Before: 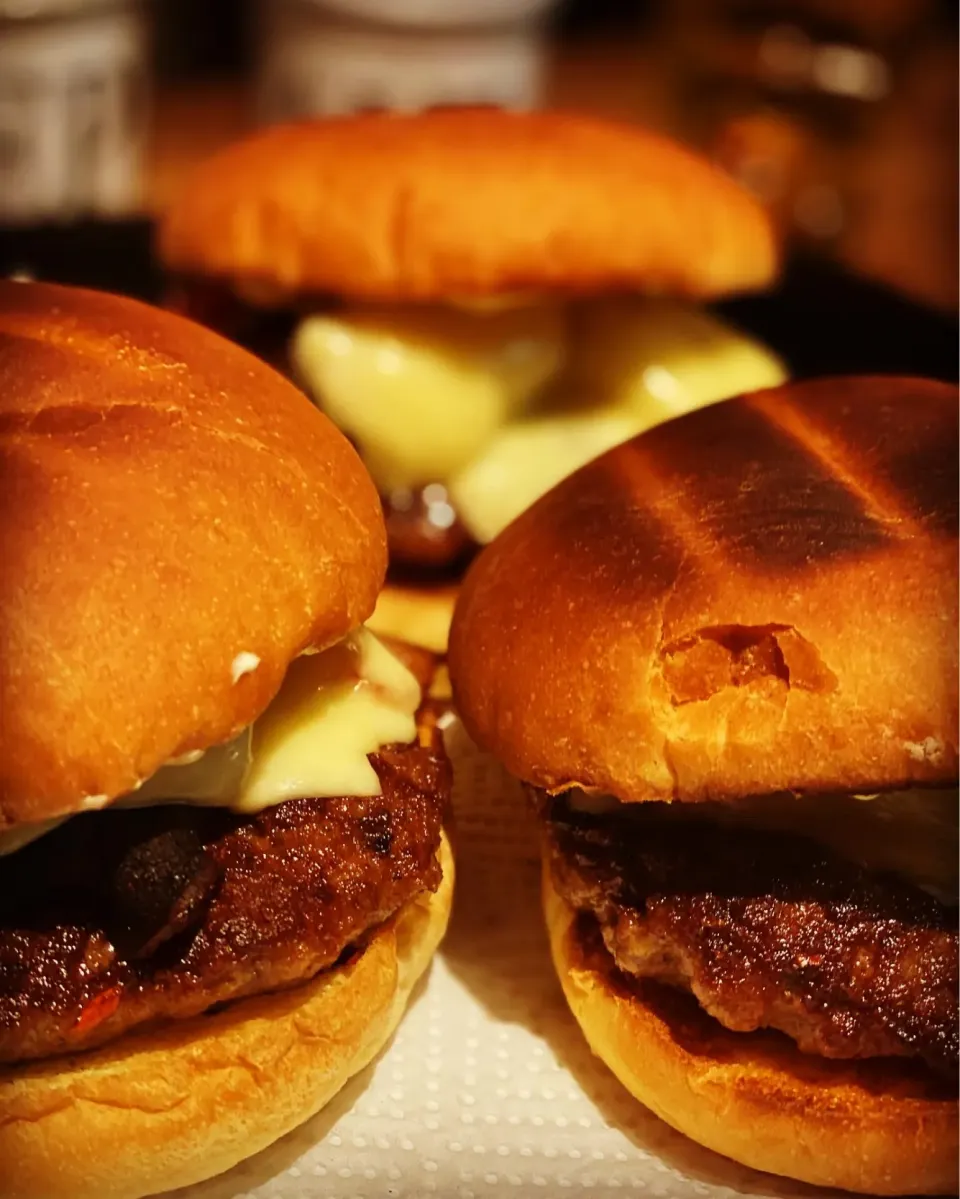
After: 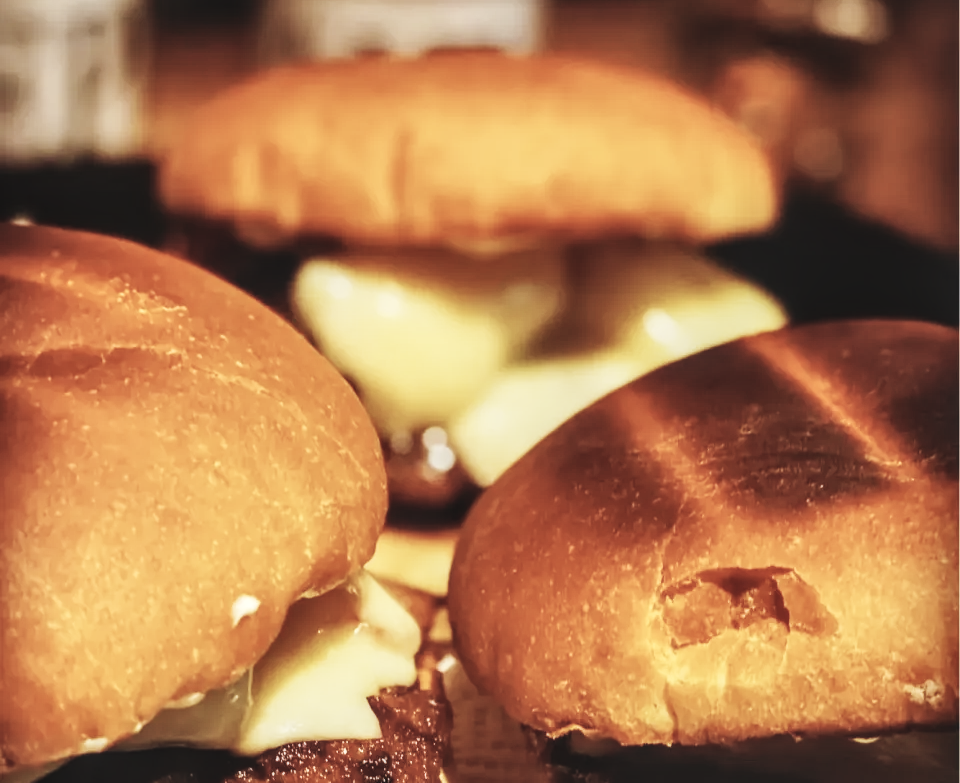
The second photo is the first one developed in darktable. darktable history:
crop and rotate: top 4.825%, bottom 29.839%
exposure: black level correction -0.015, exposure -0.531 EV, compensate highlight preservation false
local contrast: detail 130%
base curve: curves: ch0 [(0, 0.003) (0.001, 0.002) (0.006, 0.004) (0.02, 0.022) (0.048, 0.086) (0.094, 0.234) (0.162, 0.431) (0.258, 0.629) (0.385, 0.8) (0.548, 0.918) (0.751, 0.988) (1, 1)], preserve colors none
contrast brightness saturation: contrast -0.048, saturation -0.417
